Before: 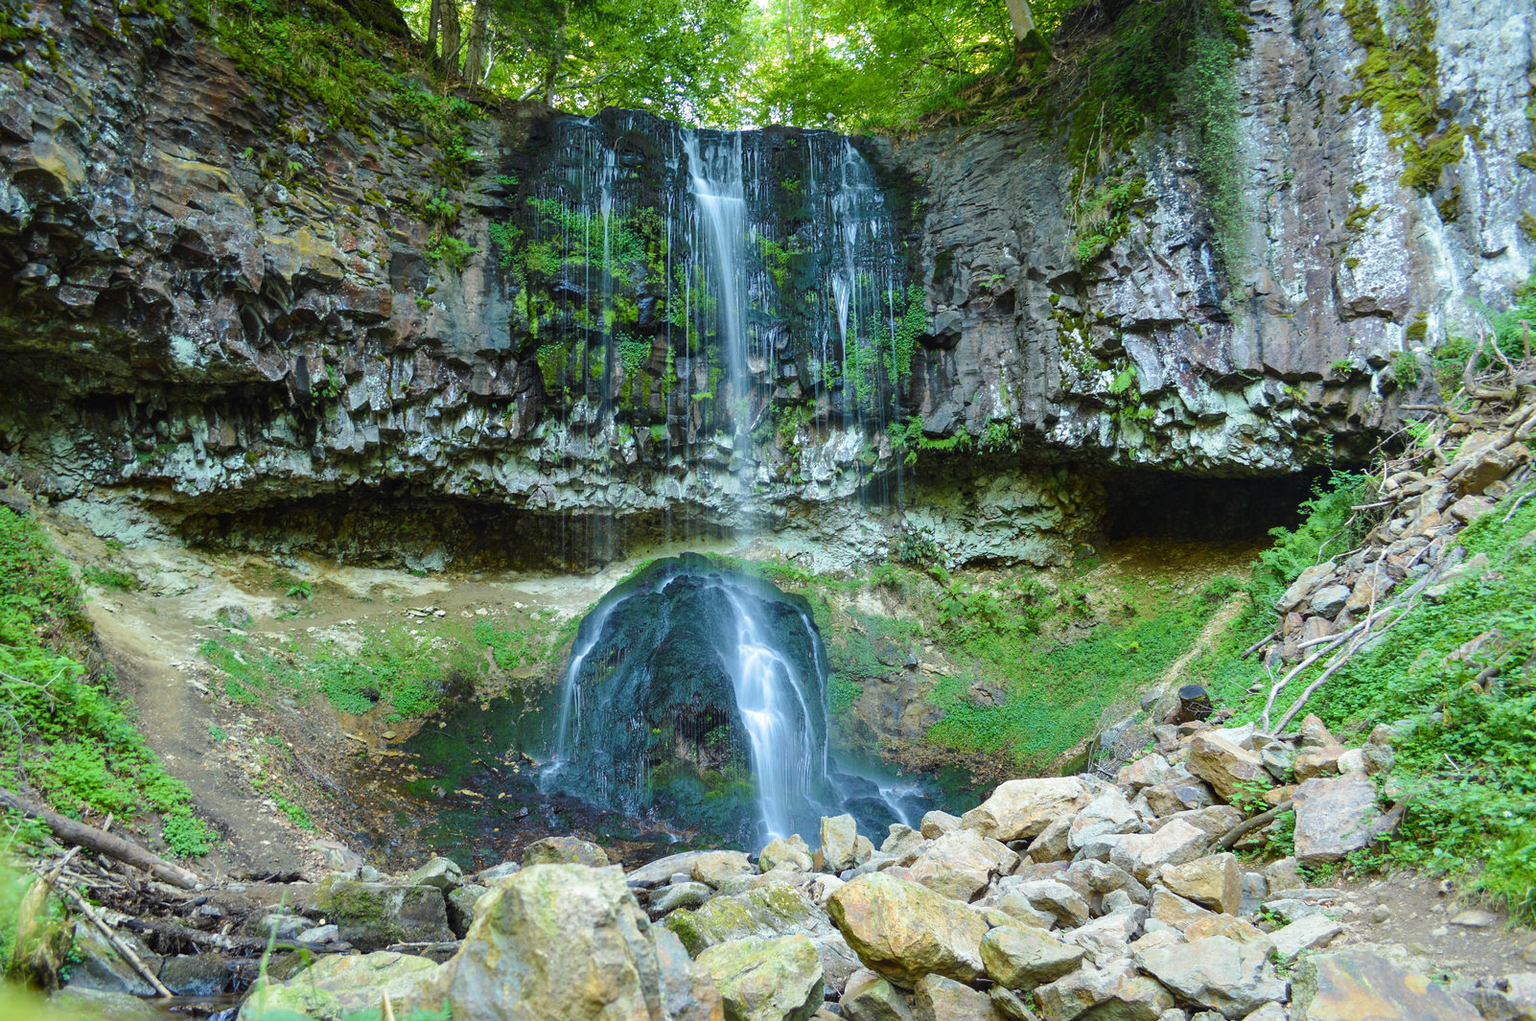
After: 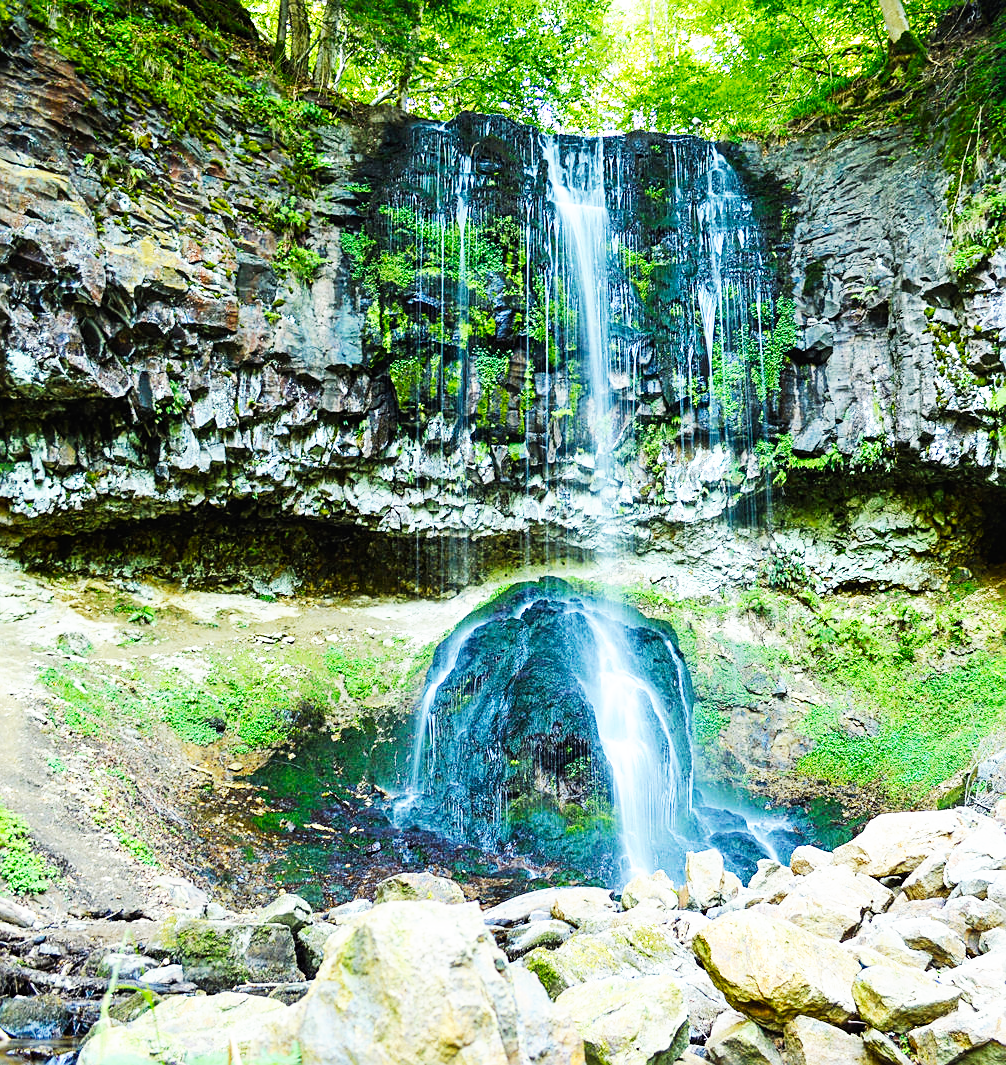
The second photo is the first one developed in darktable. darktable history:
base curve: curves: ch0 [(0, 0) (0.007, 0.004) (0.027, 0.03) (0.046, 0.07) (0.207, 0.54) (0.442, 0.872) (0.673, 0.972) (1, 1)], preserve colors none
sharpen: on, module defaults
crop: left 10.644%, right 26.528%
